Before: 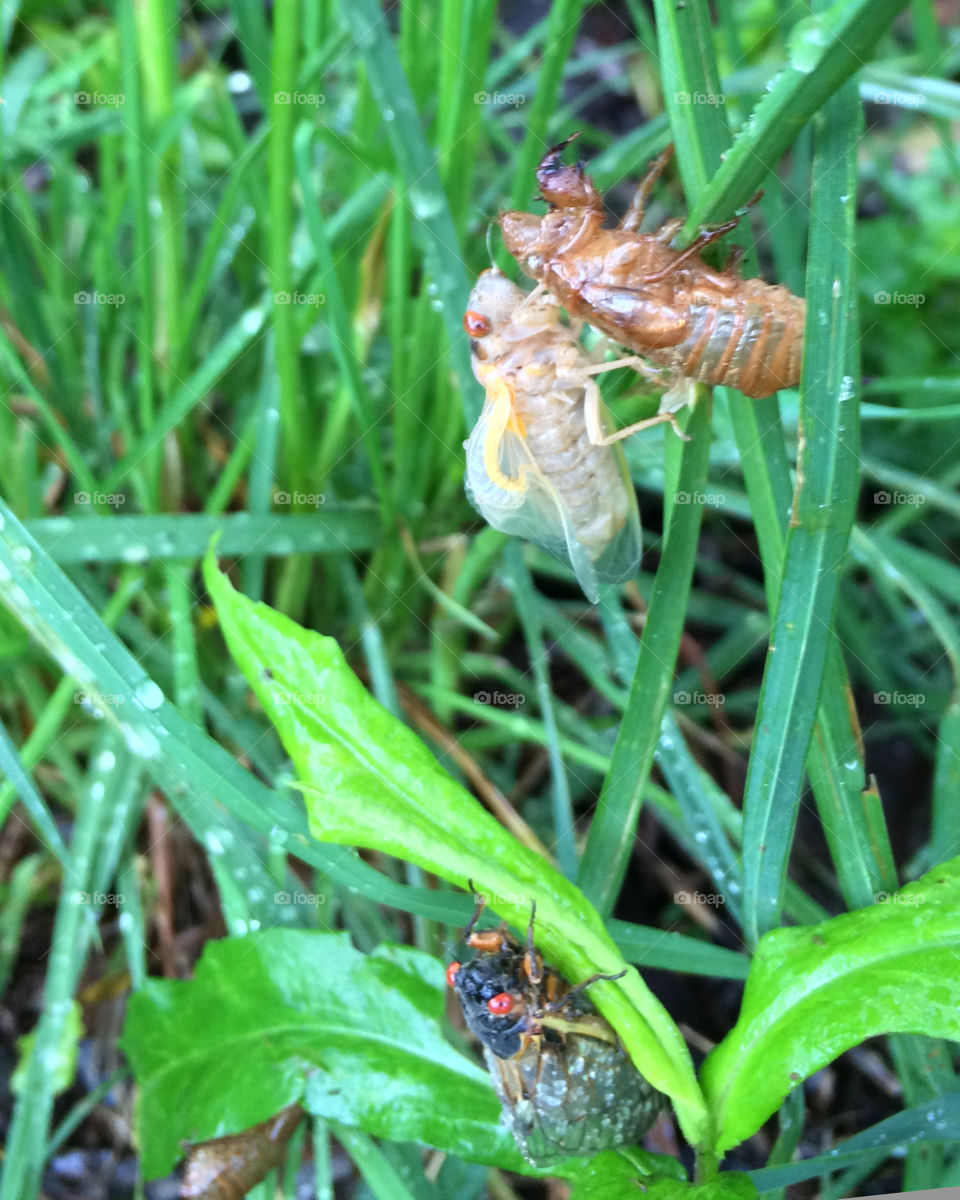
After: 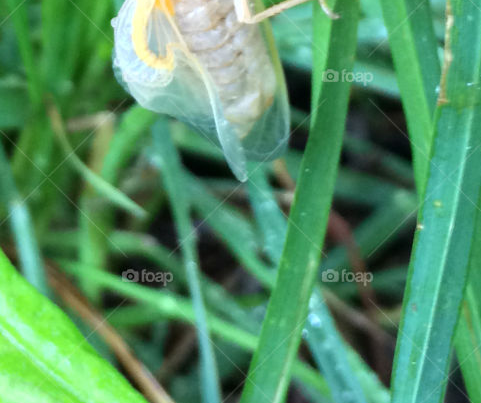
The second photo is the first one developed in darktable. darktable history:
crop: left 36.731%, top 35.182%, right 13.109%, bottom 31.19%
